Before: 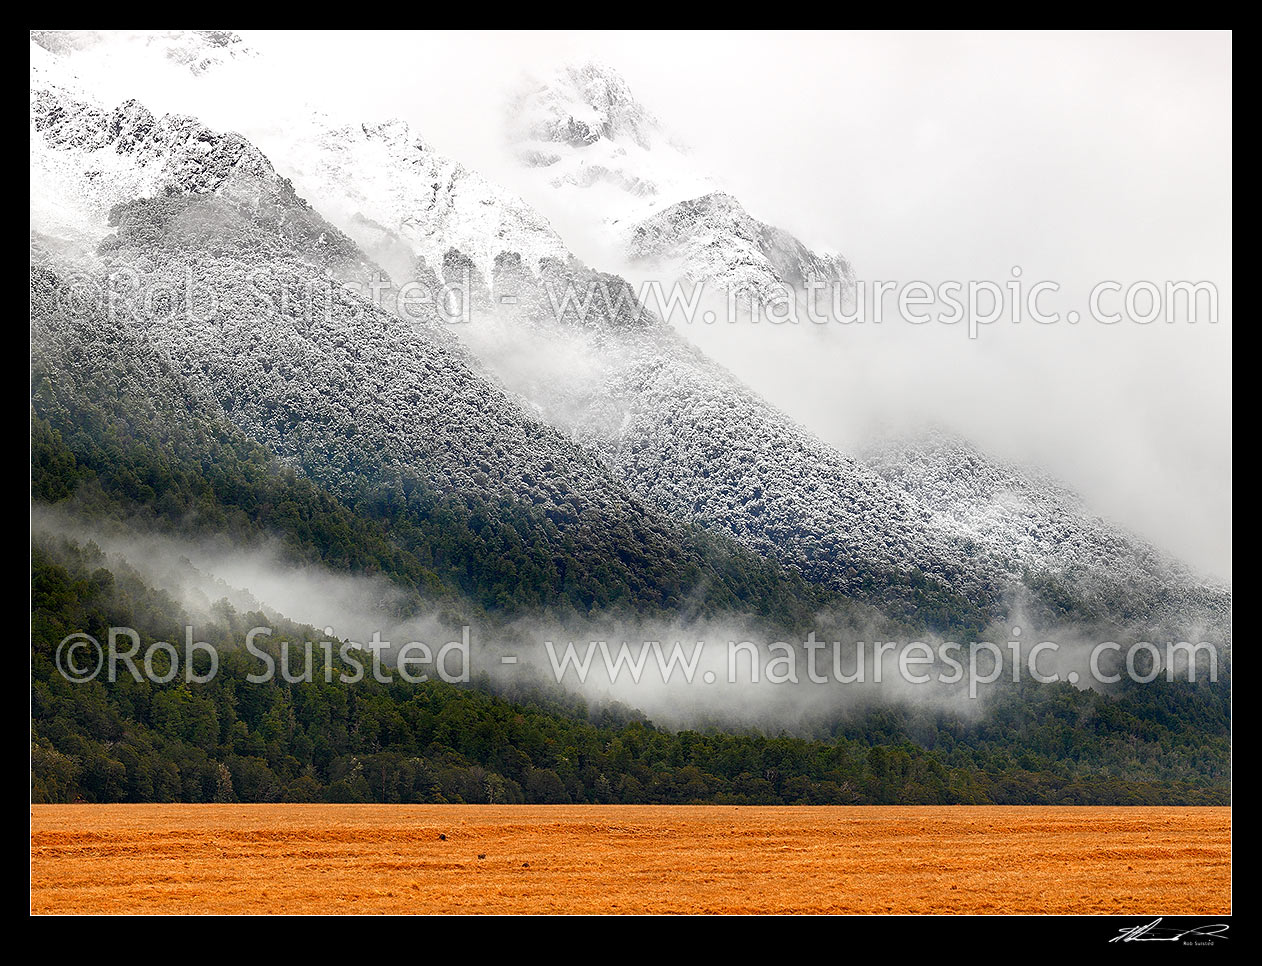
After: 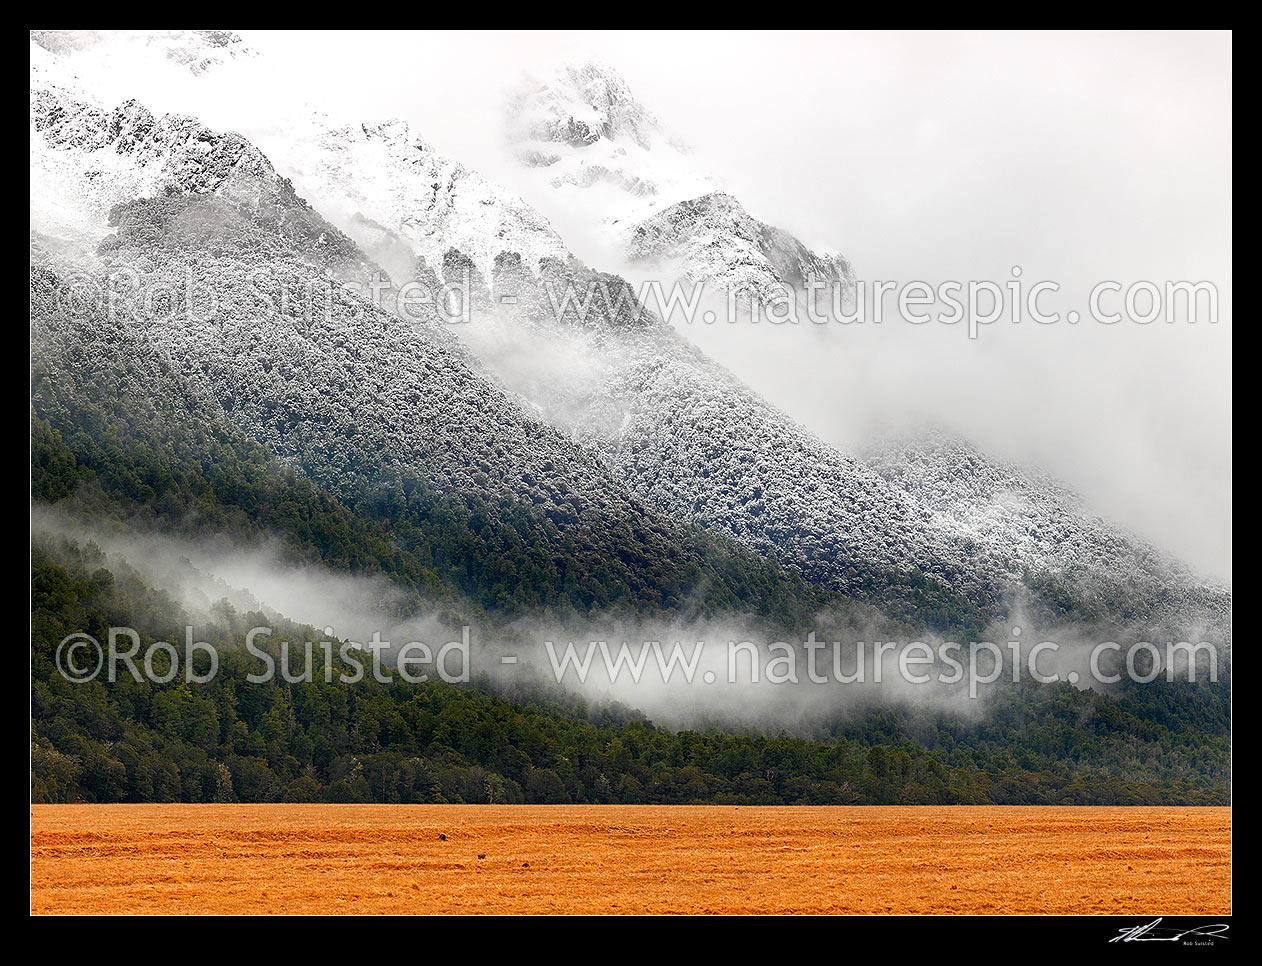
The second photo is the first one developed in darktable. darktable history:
shadows and highlights: shadows 20.91, highlights -35.45, soften with gaussian
tone equalizer: on, module defaults
